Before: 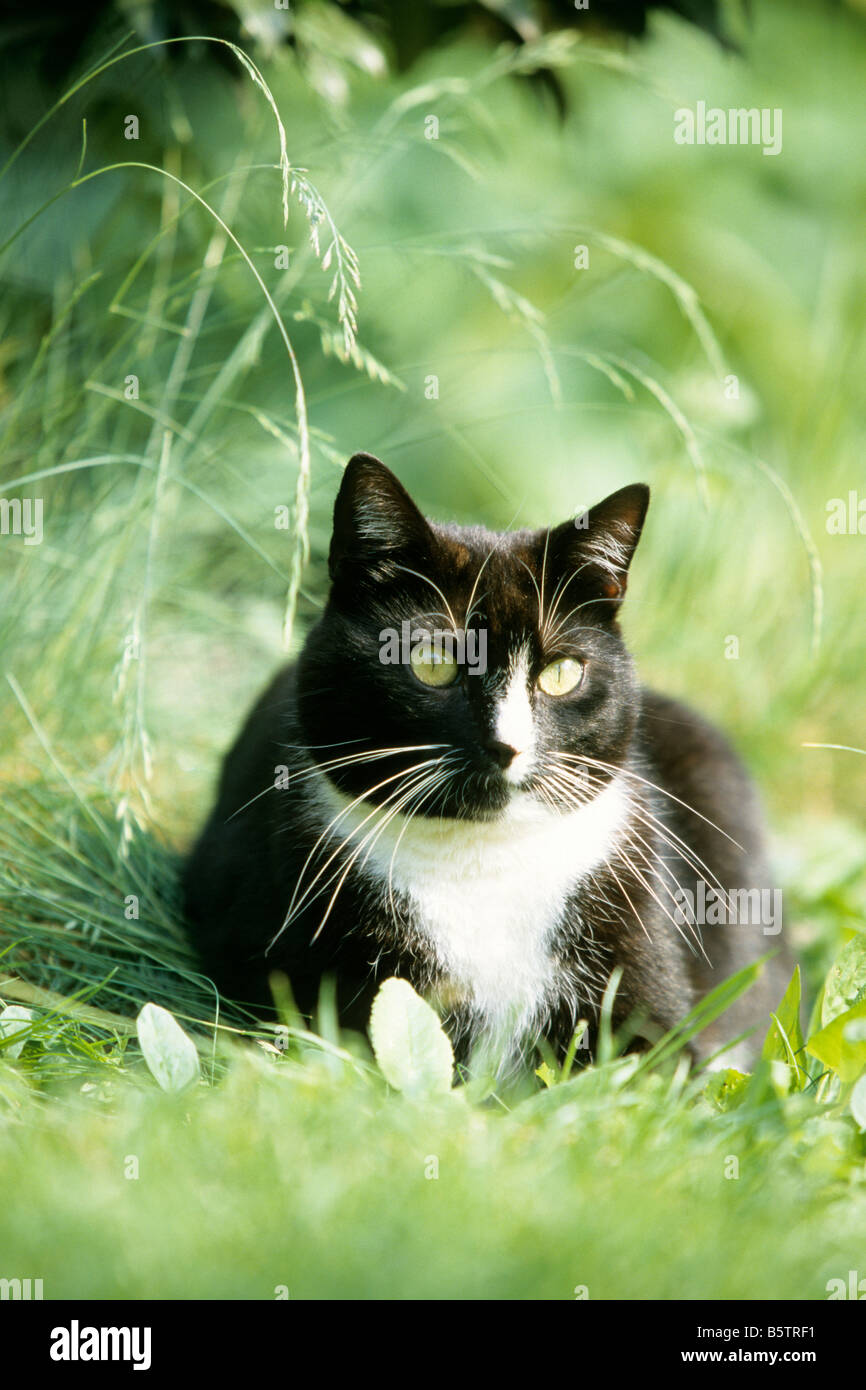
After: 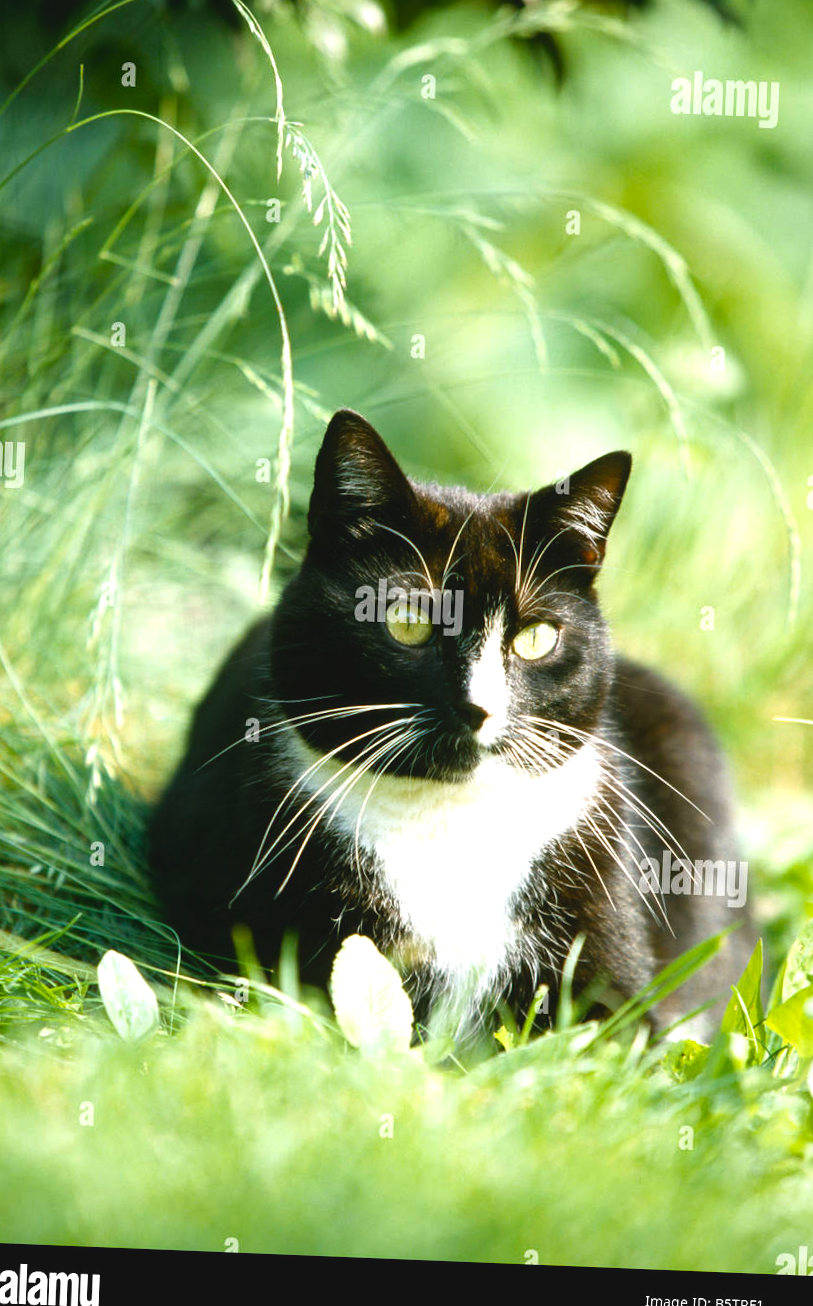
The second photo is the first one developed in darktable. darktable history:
crop and rotate: angle -2.31°
color balance rgb: global offset › luminance 0.759%, linear chroma grading › global chroma 9.008%, perceptual saturation grading › global saturation 20%, perceptual saturation grading › highlights -25.705%, perceptual saturation grading › shadows 24.085%, perceptual brilliance grading › highlights 10.811%, perceptual brilliance grading › shadows -11.126%
tone equalizer: mask exposure compensation -0.495 EV
